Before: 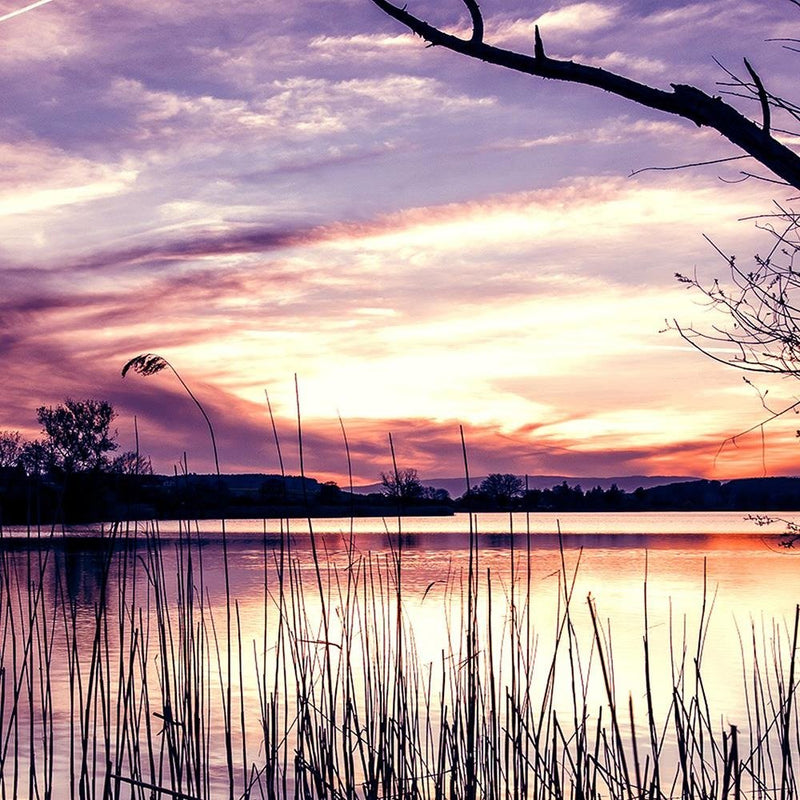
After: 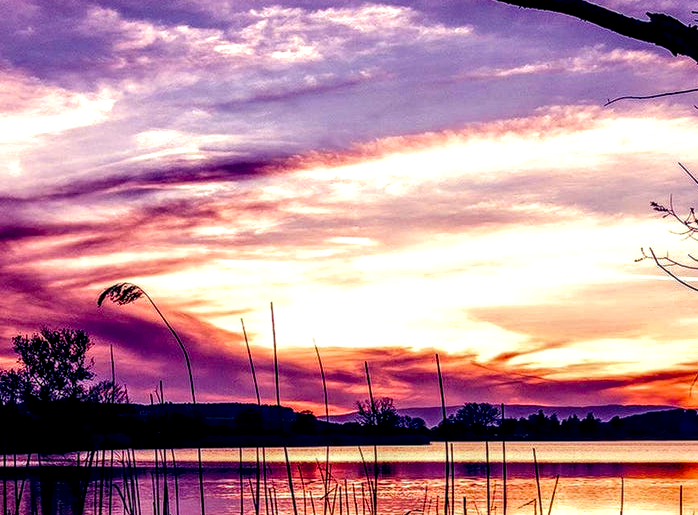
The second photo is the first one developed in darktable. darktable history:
velvia: strength 51.63%, mid-tones bias 0.504
local contrast: highlights 13%, shadows 39%, detail 184%, midtone range 0.476
crop: left 3.099%, top 8.991%, right 9.644%, bottom 26.615%
